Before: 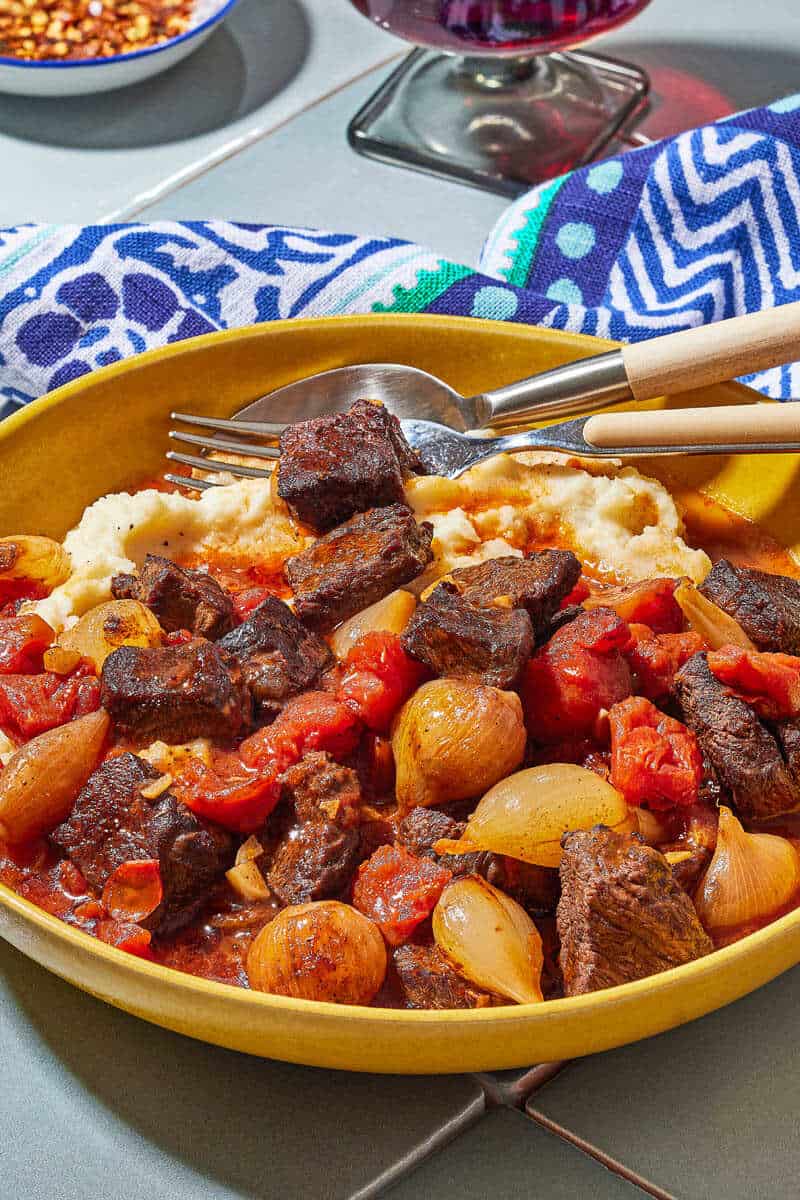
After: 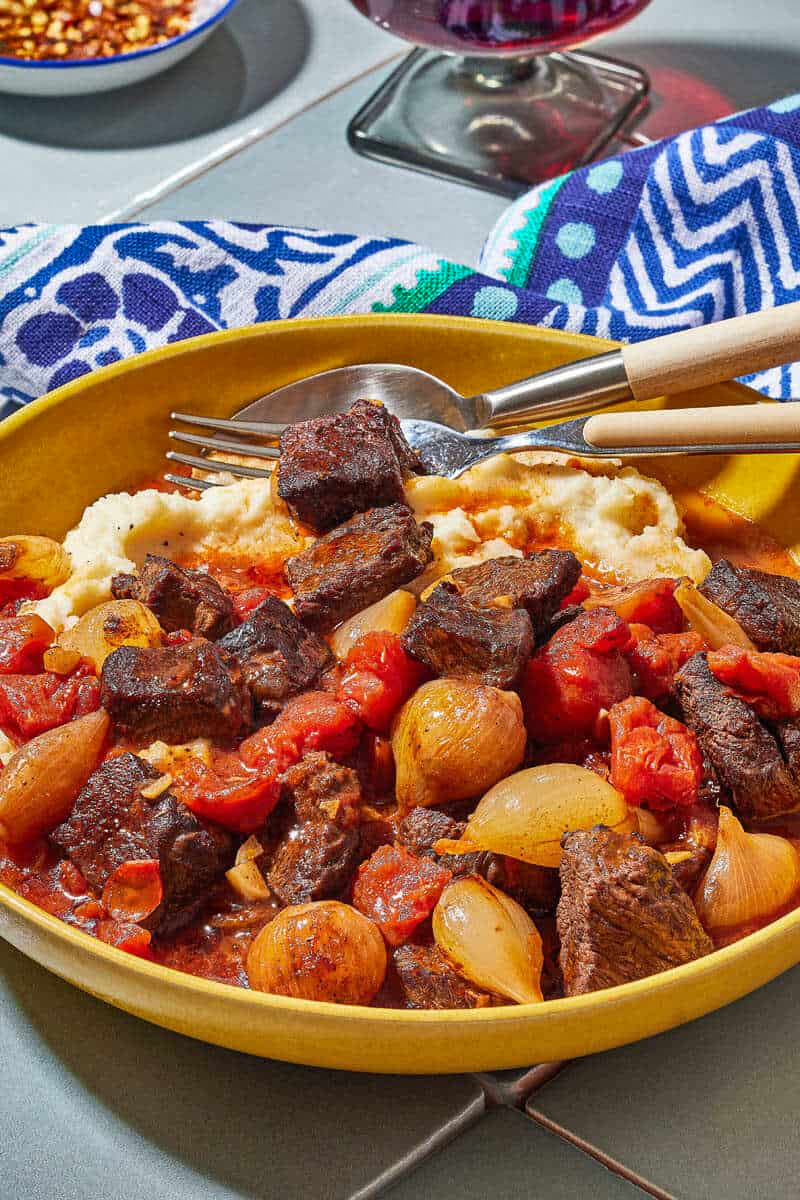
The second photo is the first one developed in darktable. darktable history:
shadows and highlights: shadows 20.74, highlights -81.35, soften with gaussian
